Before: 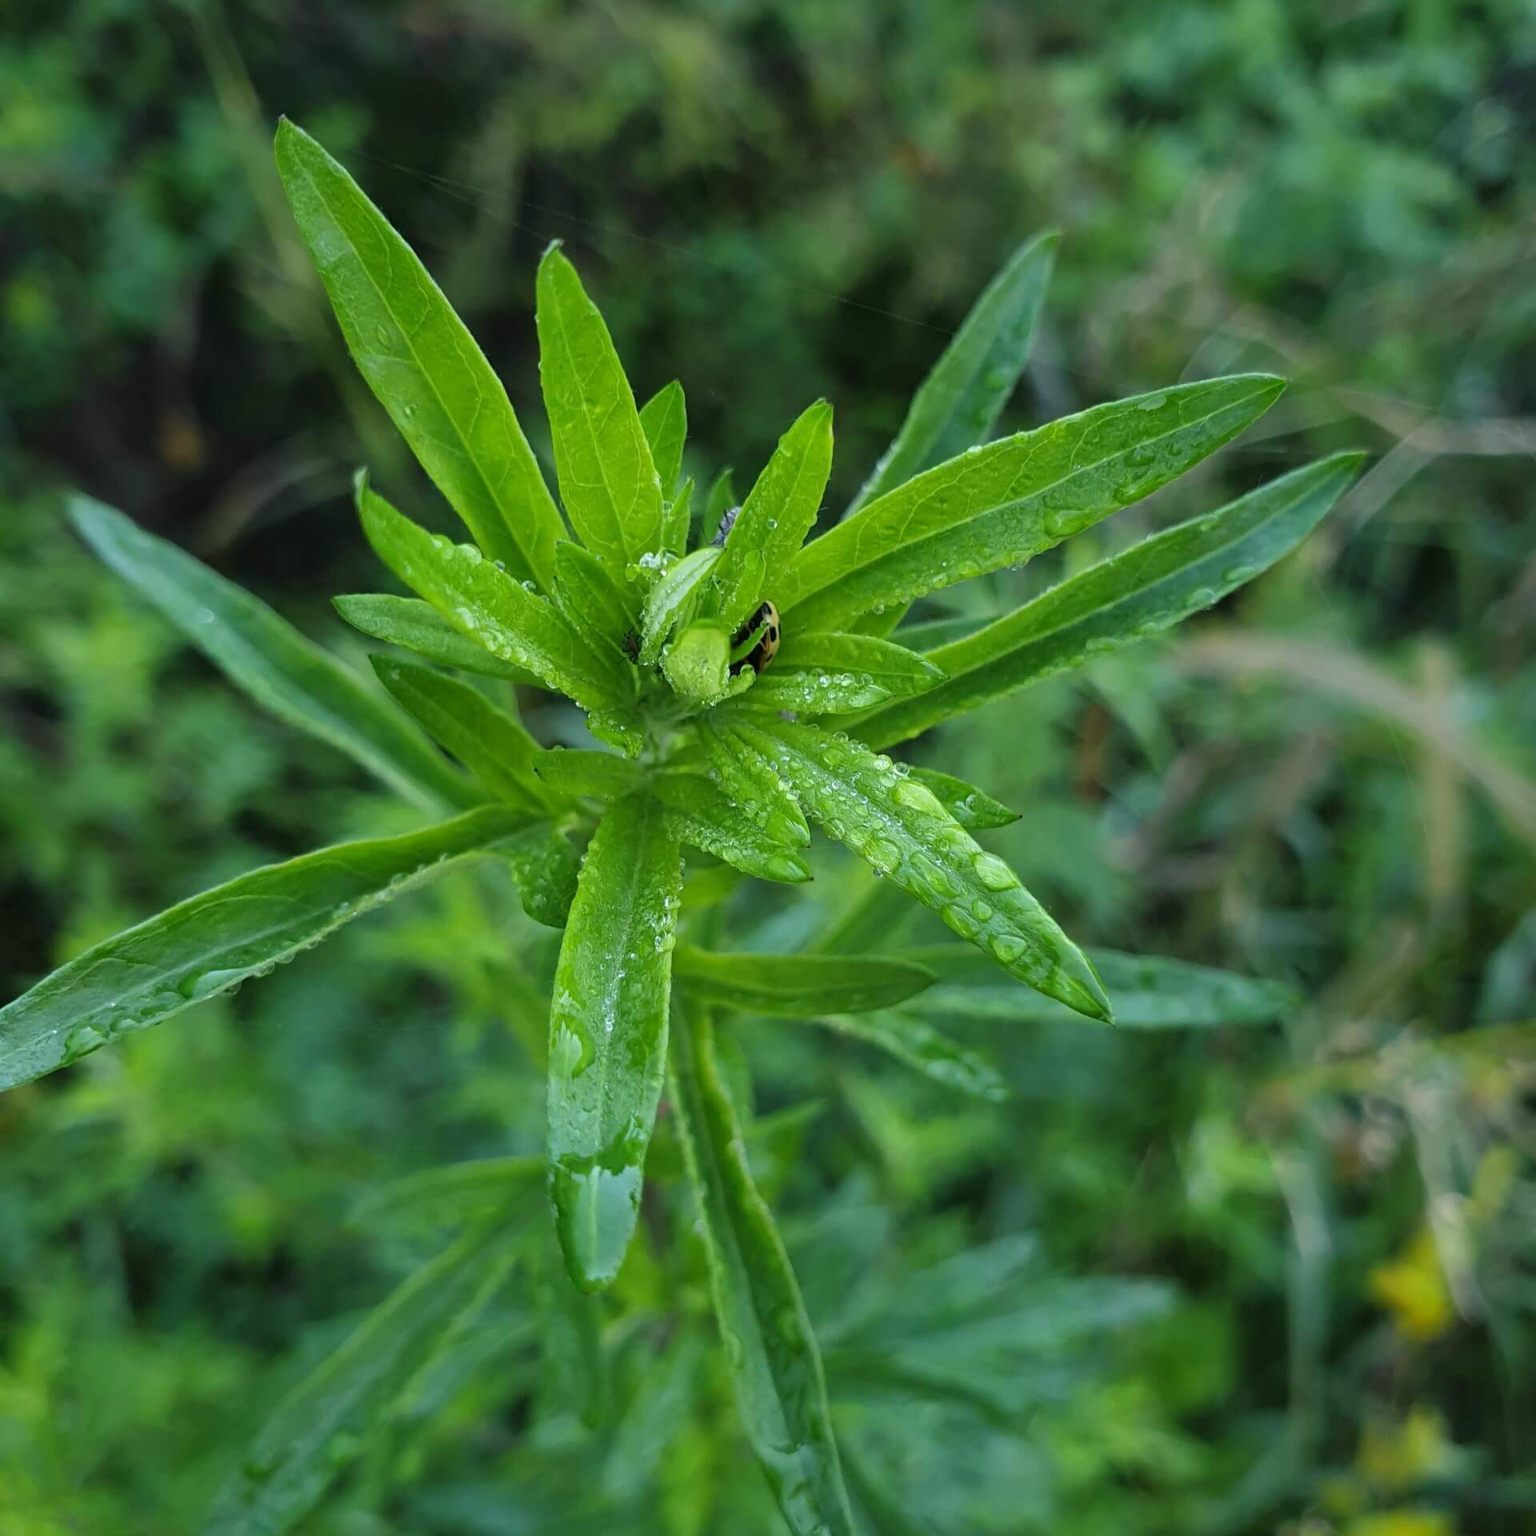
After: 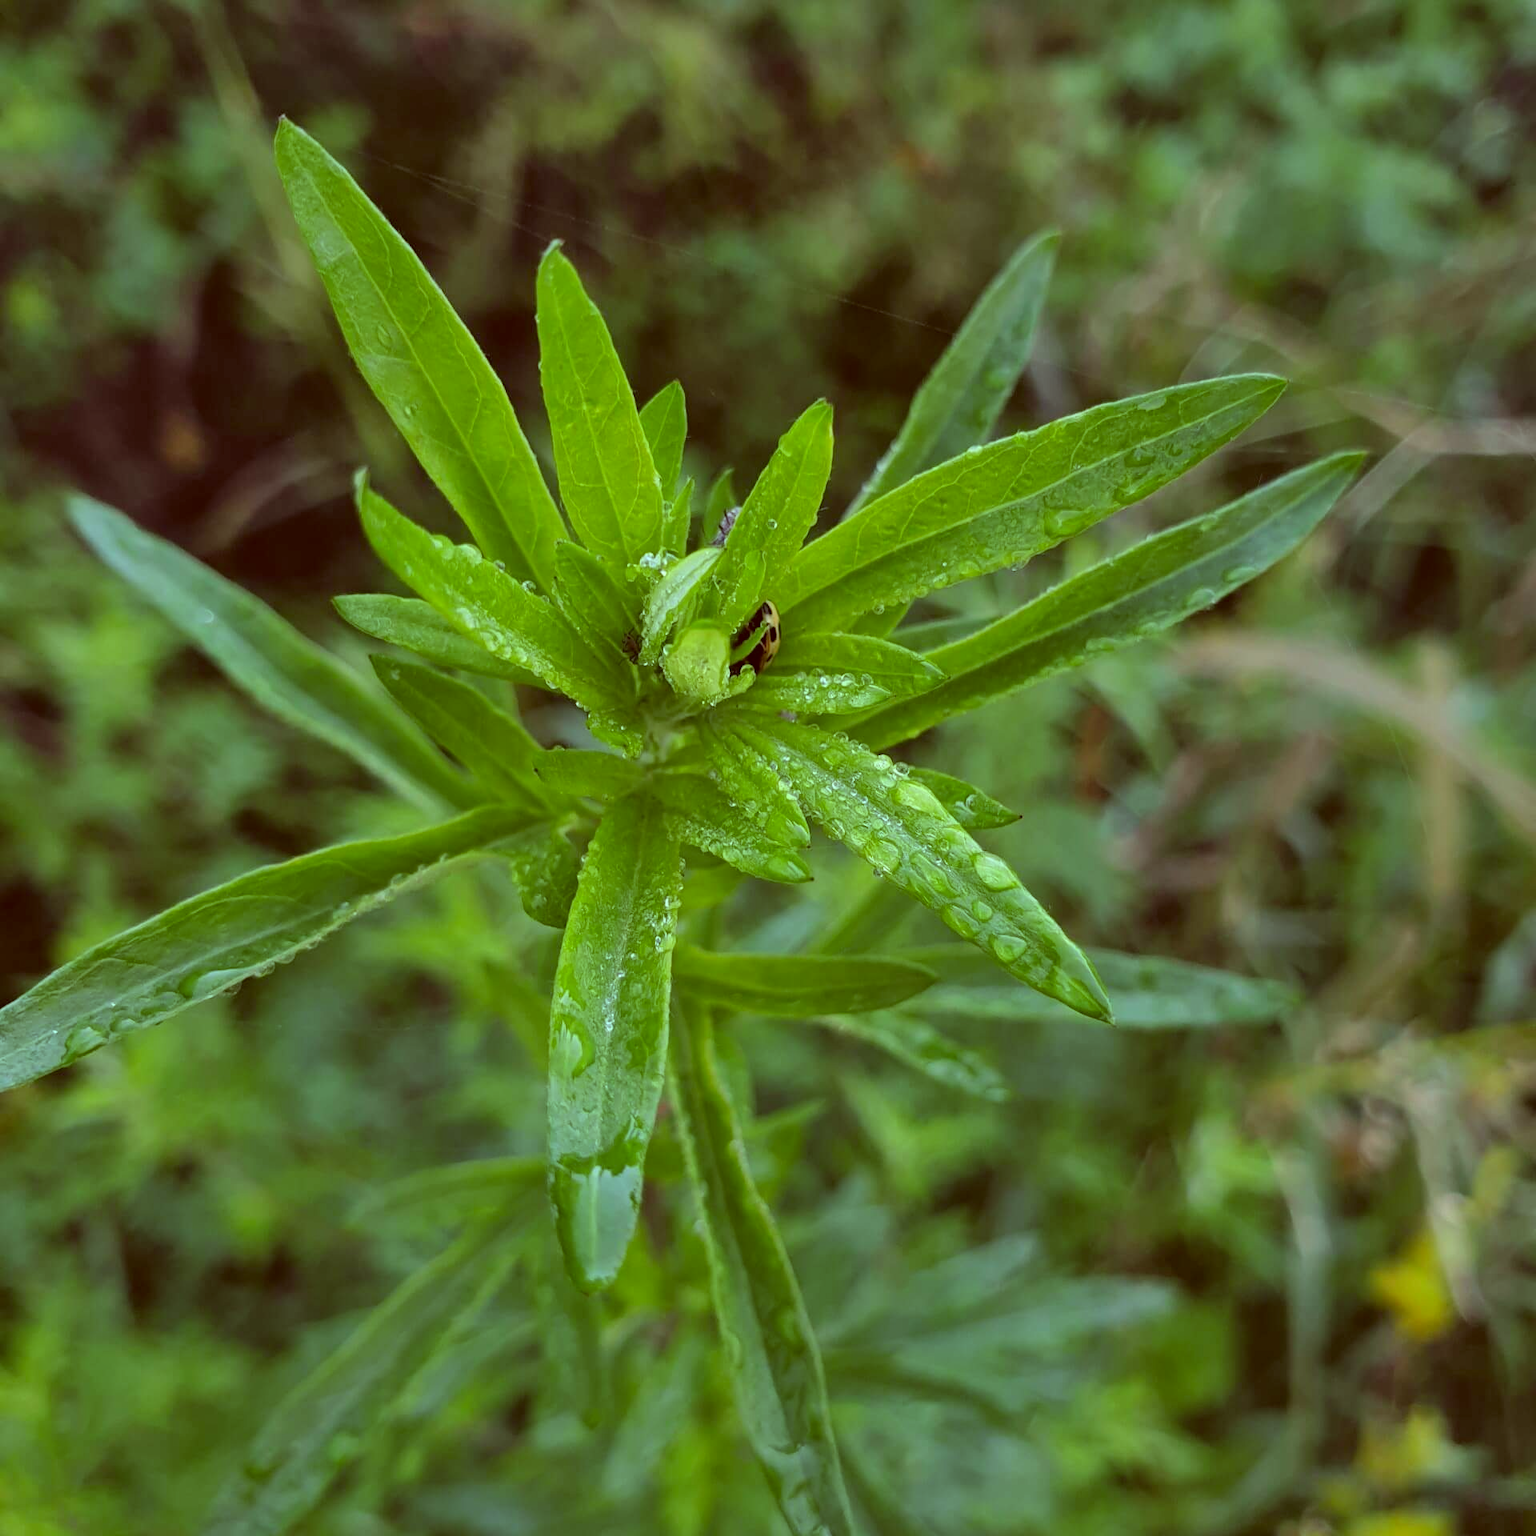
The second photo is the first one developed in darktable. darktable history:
color correction: highlights a* -7.01, highlights b* -0.154, shadows a* 20.17, shadows b* 11.04
shadows and highlights: radius 119.34, shadows 42.36, highlights -61.75, soften with gaussian
